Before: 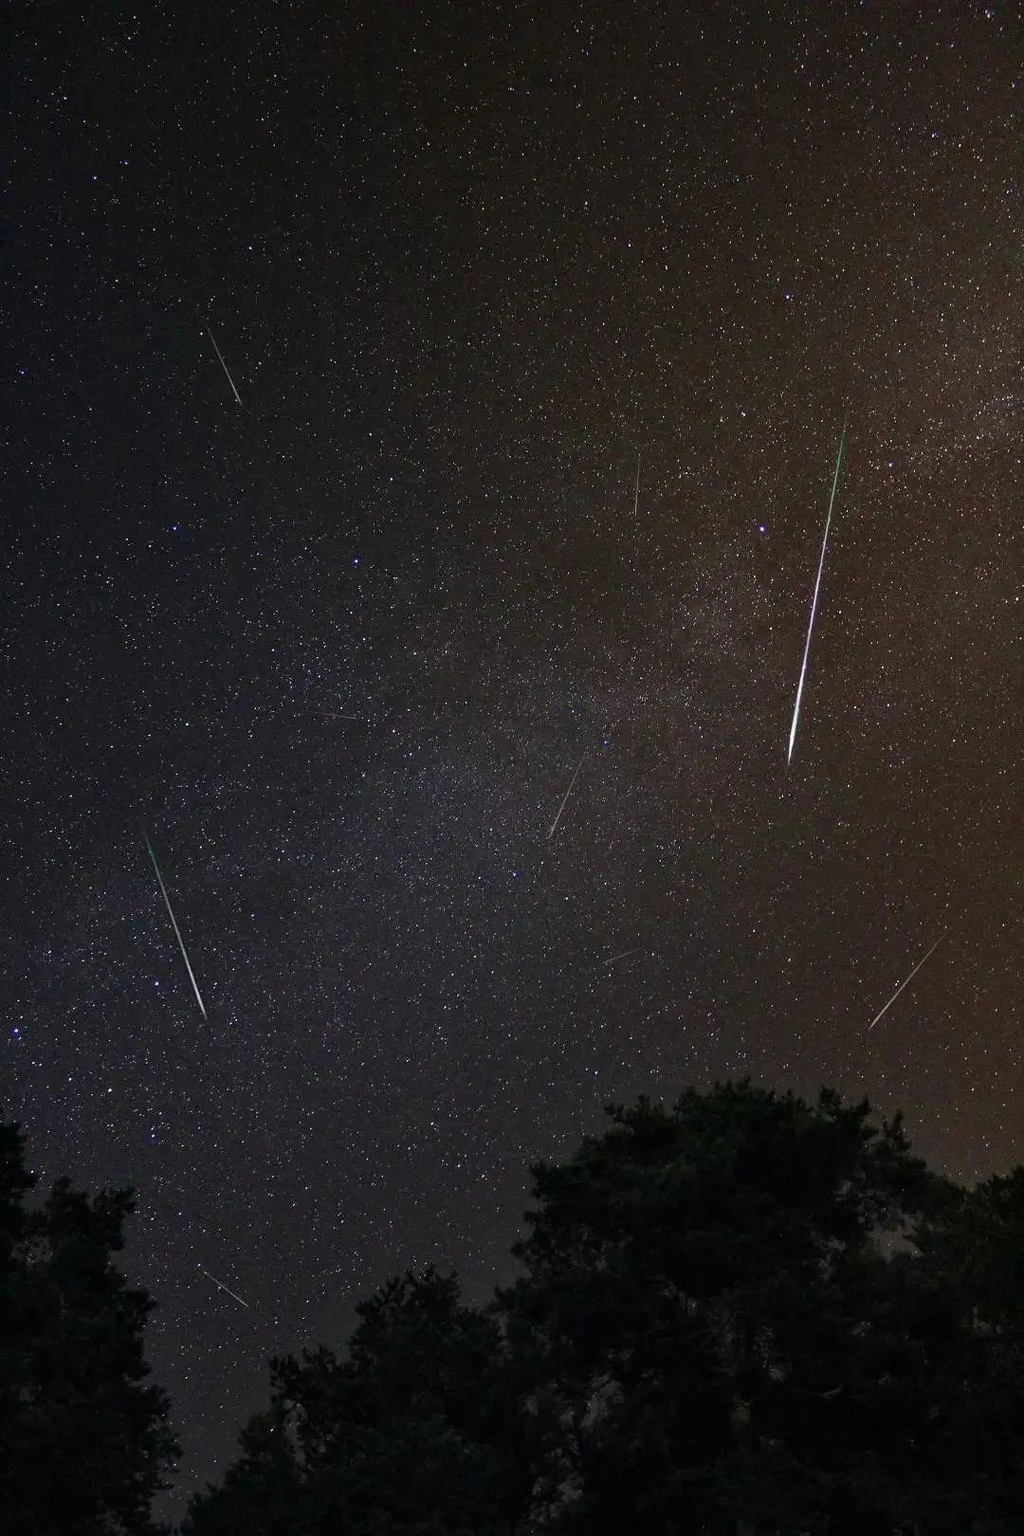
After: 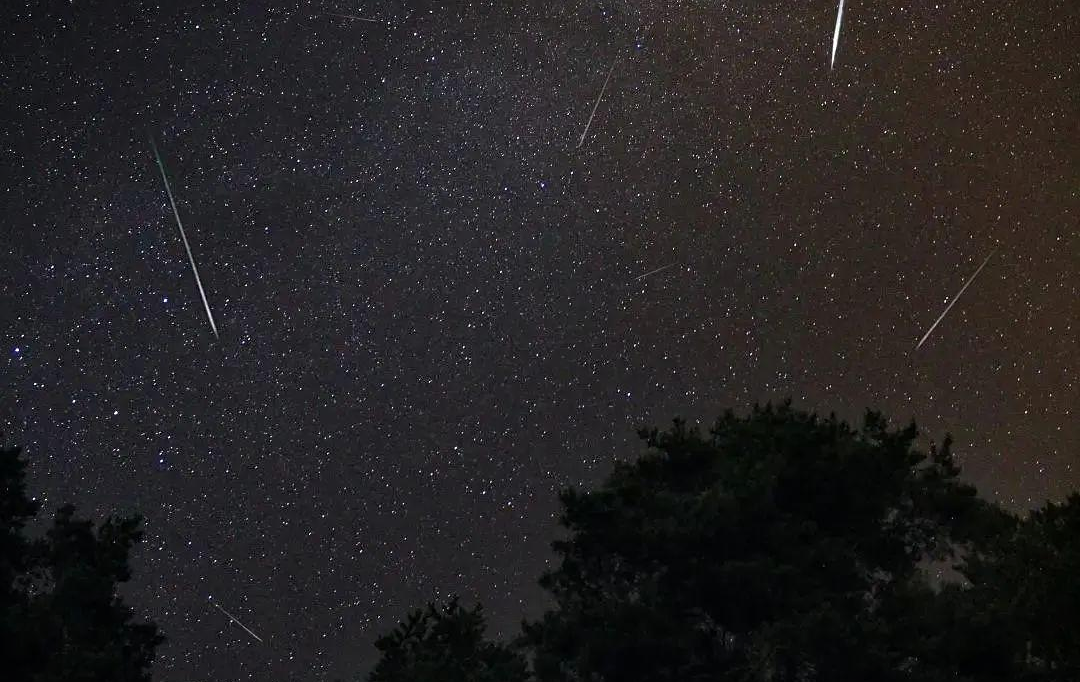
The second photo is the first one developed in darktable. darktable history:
crop: top 45.531%, bottom 12.137%
tone equalizer: on, module defaults
sharpen: amount 0.215
vignetting: fall-off start 100.41%, saturation -0.023, width/height ratio 1.323, unbound false
